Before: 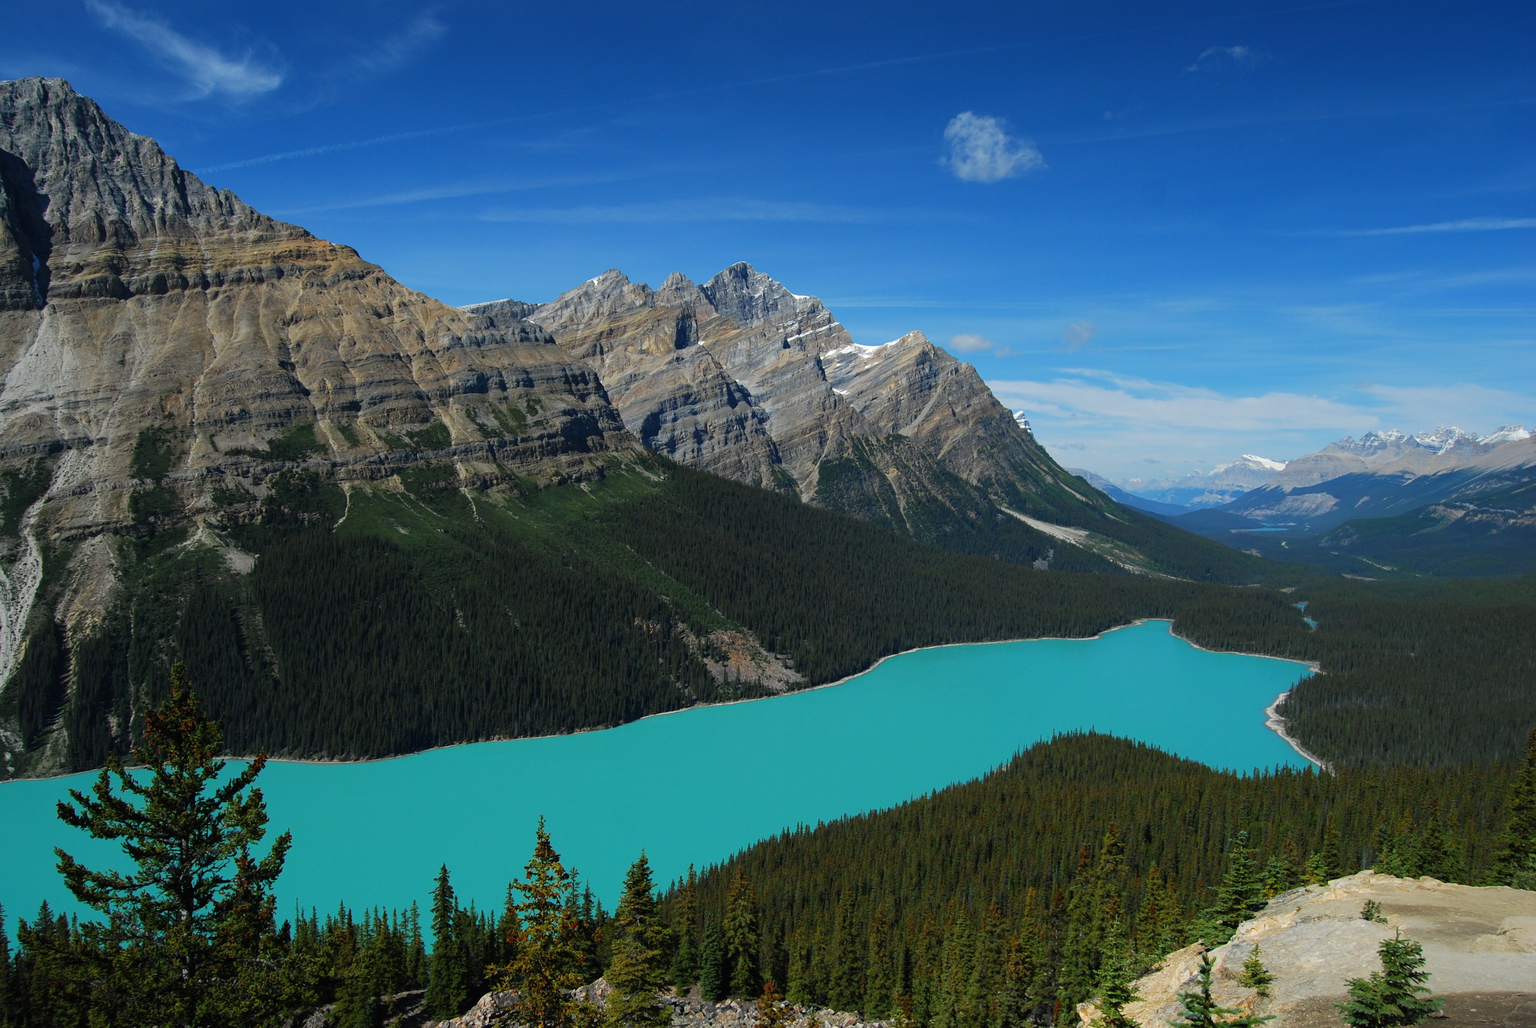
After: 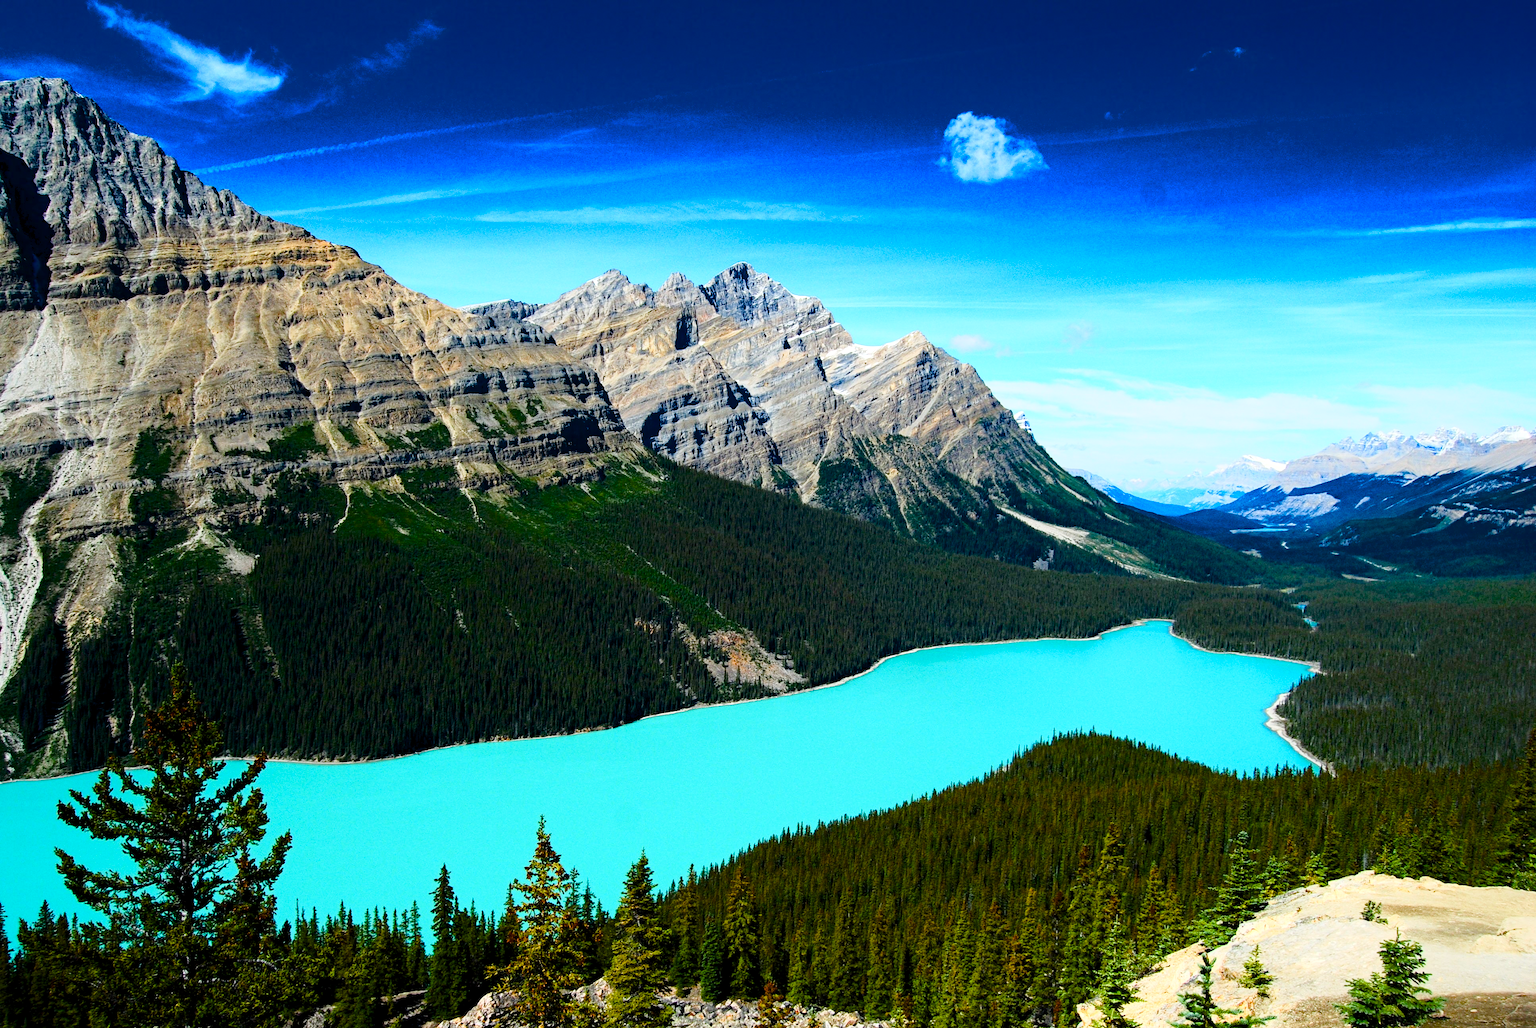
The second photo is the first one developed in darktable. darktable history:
color balance rgb: global offset › luminance -0.492%, linear chroma grading › shadows 19.39%, linear chroma grading › highlights 2.636%, linear chroma grading › mid-tones 10.189%, perceptual saturation grading › global saturation 20%, perceptual saturation grading › highlights -50.459%, perceptual saturation grading › shadows 30.776%, global vibrance 7.211%, saturation formula JzAzBz (2021)
exposure: black level correction 0.001, exposure 0.5 EV, compensate exposure bias true, compensate highlight preservation false
base curve: curves: ch0 [(0, 0) (0.028, 0.03) (0.121, 0.232) (0.46, 0.748) (0.859, 0.968) (1, 1)]
haze removal: adaptive false
